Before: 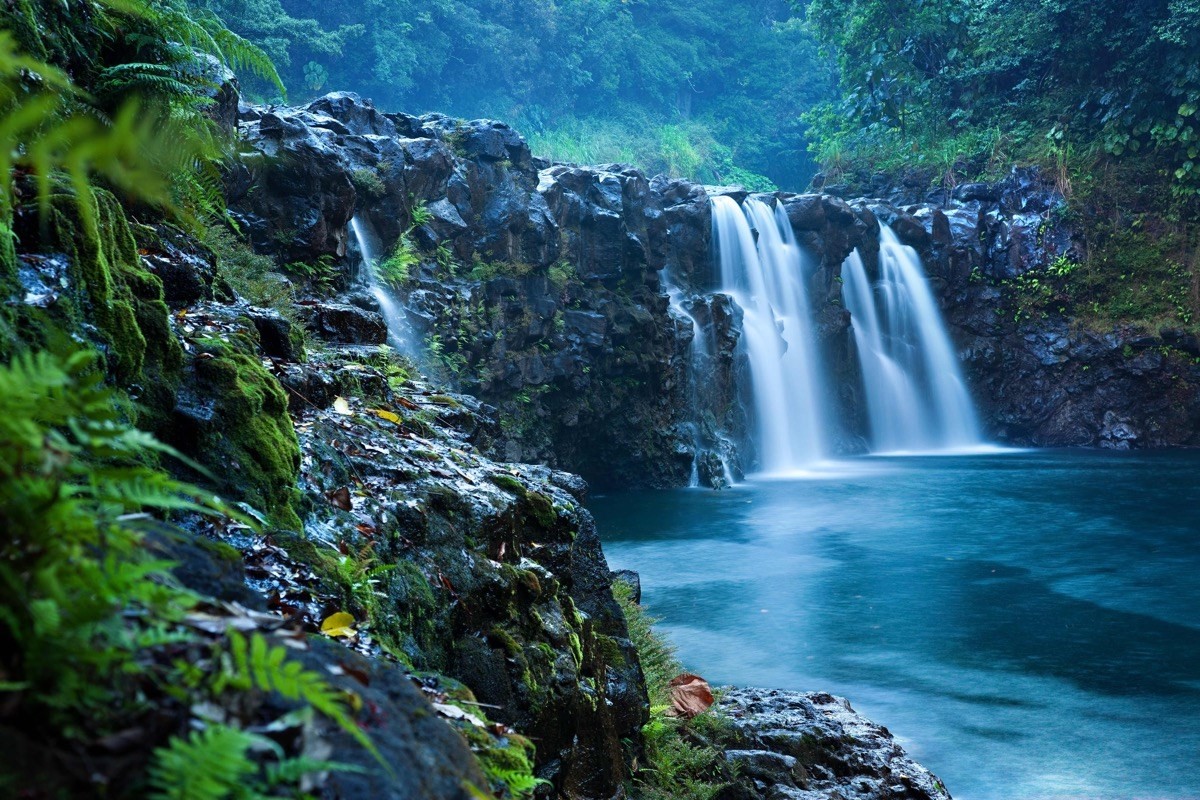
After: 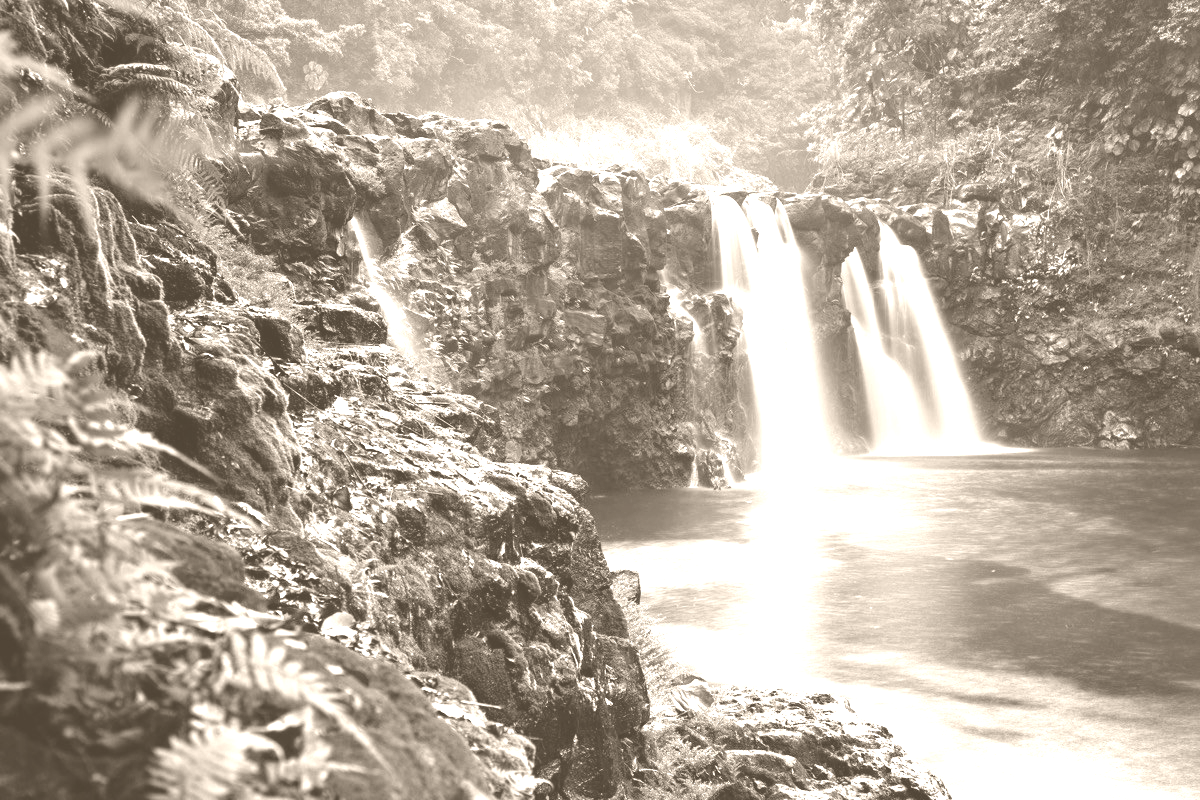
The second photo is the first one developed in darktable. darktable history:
graduated density: on, module defaults
colorize: hue 34.49°, saturation 35.33%, source mix 100%, version 1
levels: levels [0, 0.43, 0.859]
exposure: black level correction 0, exposure 0.5 EV, compensate exposure bias true, compensate highlight preservation false
